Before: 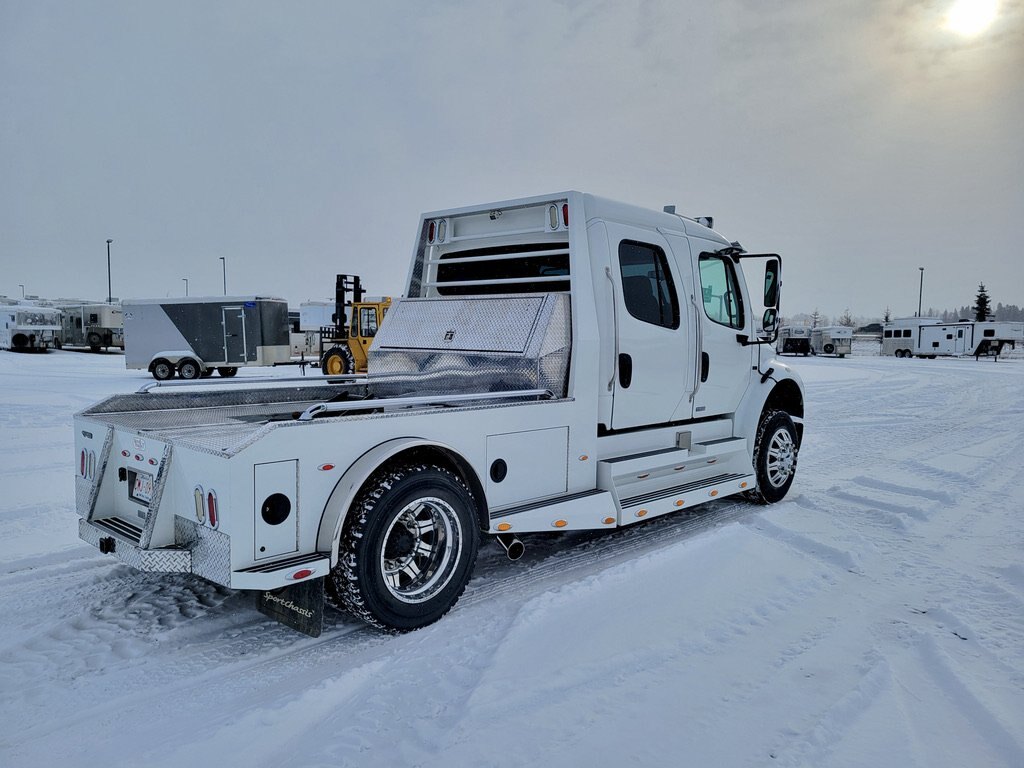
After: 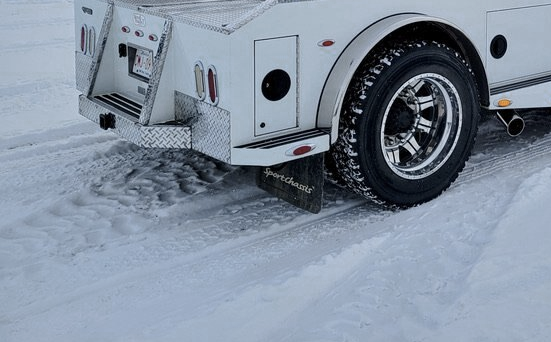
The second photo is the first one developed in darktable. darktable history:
crop and rotate: top 55.294%, right 46.107%, bottom 0.098%
color zones: curves: ch0 [(0.004, 0.306) (0.107, 0.448) (0.252, 0.656) (0.41, 0.398) (0.595, 0.515) (0.768, 0.628)]; ch1 [(0.07, 0.323) (0.151, 0.452) (0.252, 0.608) (0.346, 0.221) (0.463, 0.189) (0.61, 0.368) (0.735, 0.395) (0.921, 0.412)]; ch2 [(0, 0.476) (0.132, 0.512) (0.243, 0.512) (0.397, 0.48) (0.522, 0.376) (0.634, 0.536) (0.761, 0.46)]
